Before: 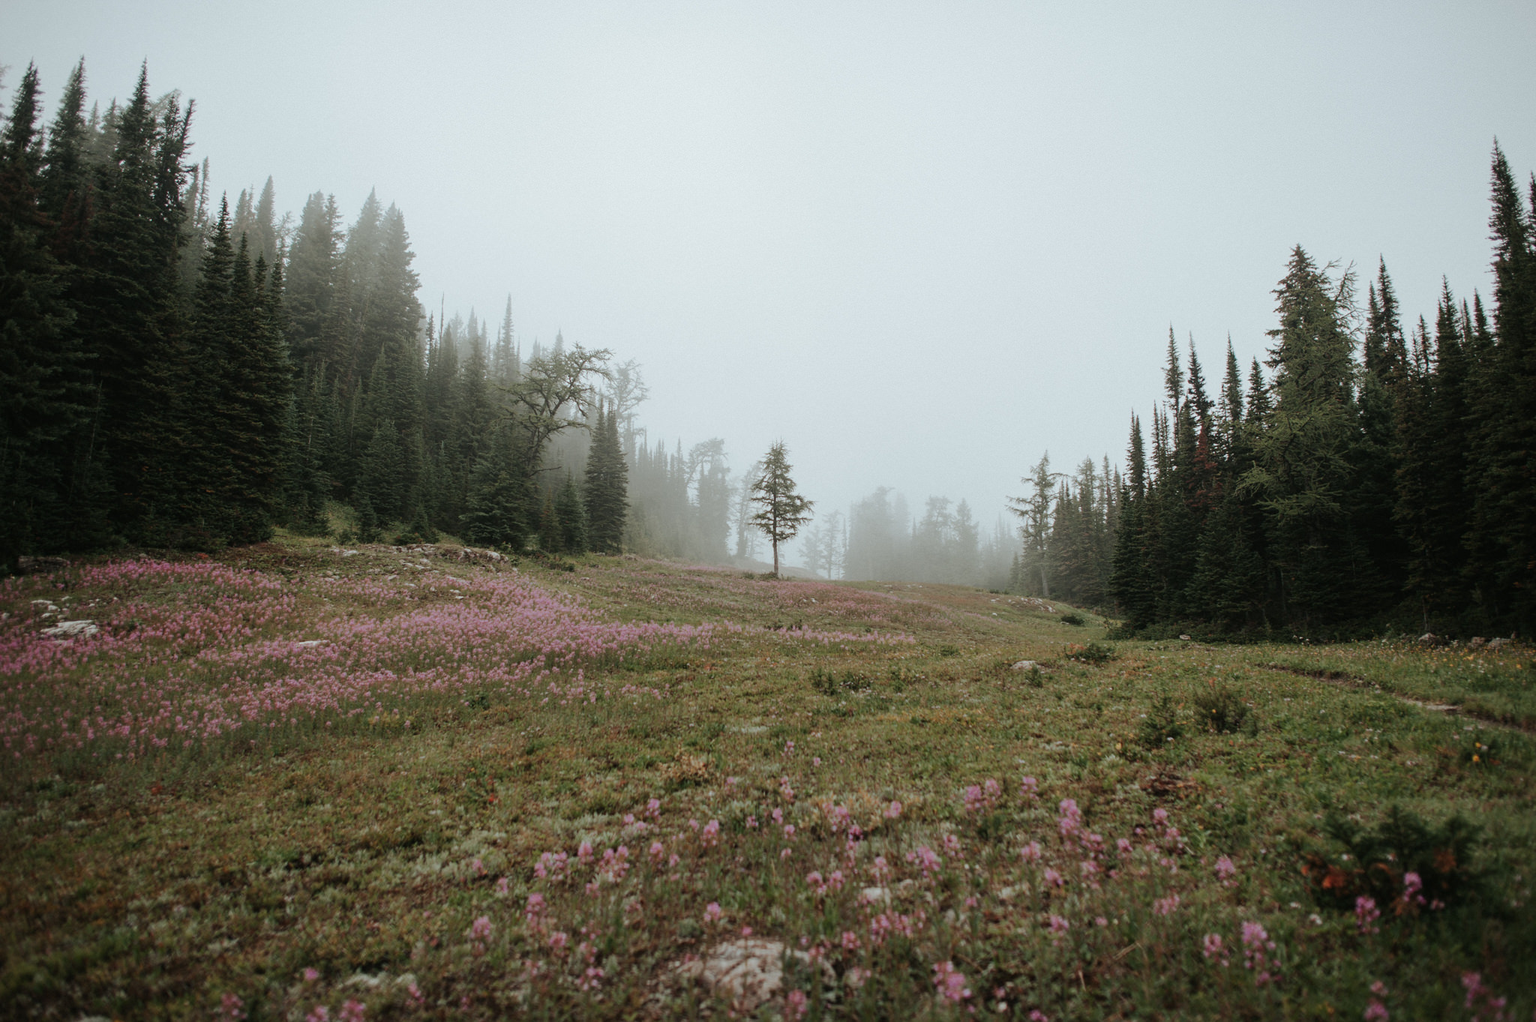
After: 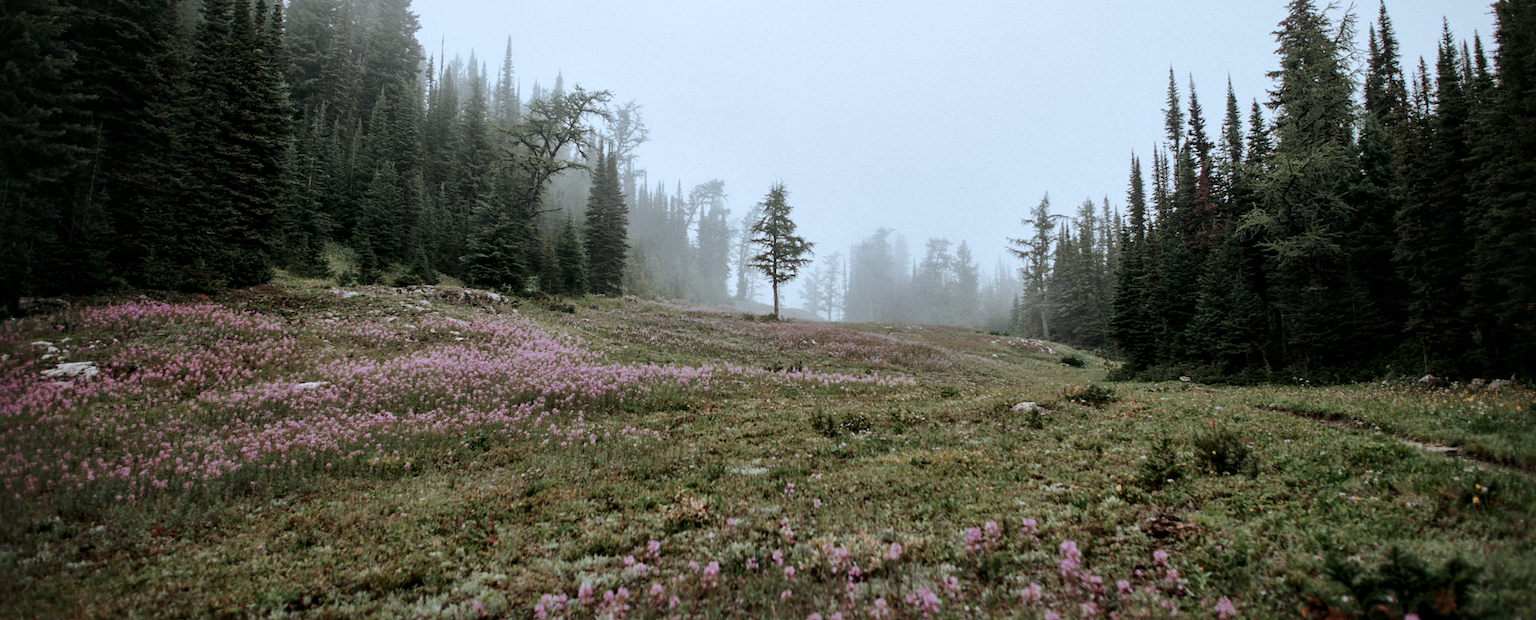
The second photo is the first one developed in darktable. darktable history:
crop and rotate: top 25.357%, bottom 13.942%
shadows and highlights: shadows -30, highlights 30
local contrast: mode bilateral grid, contrast 20, coarseness 50, detail 171%, midtone range 0.2
white balance: red 0.954, blue 1.079
